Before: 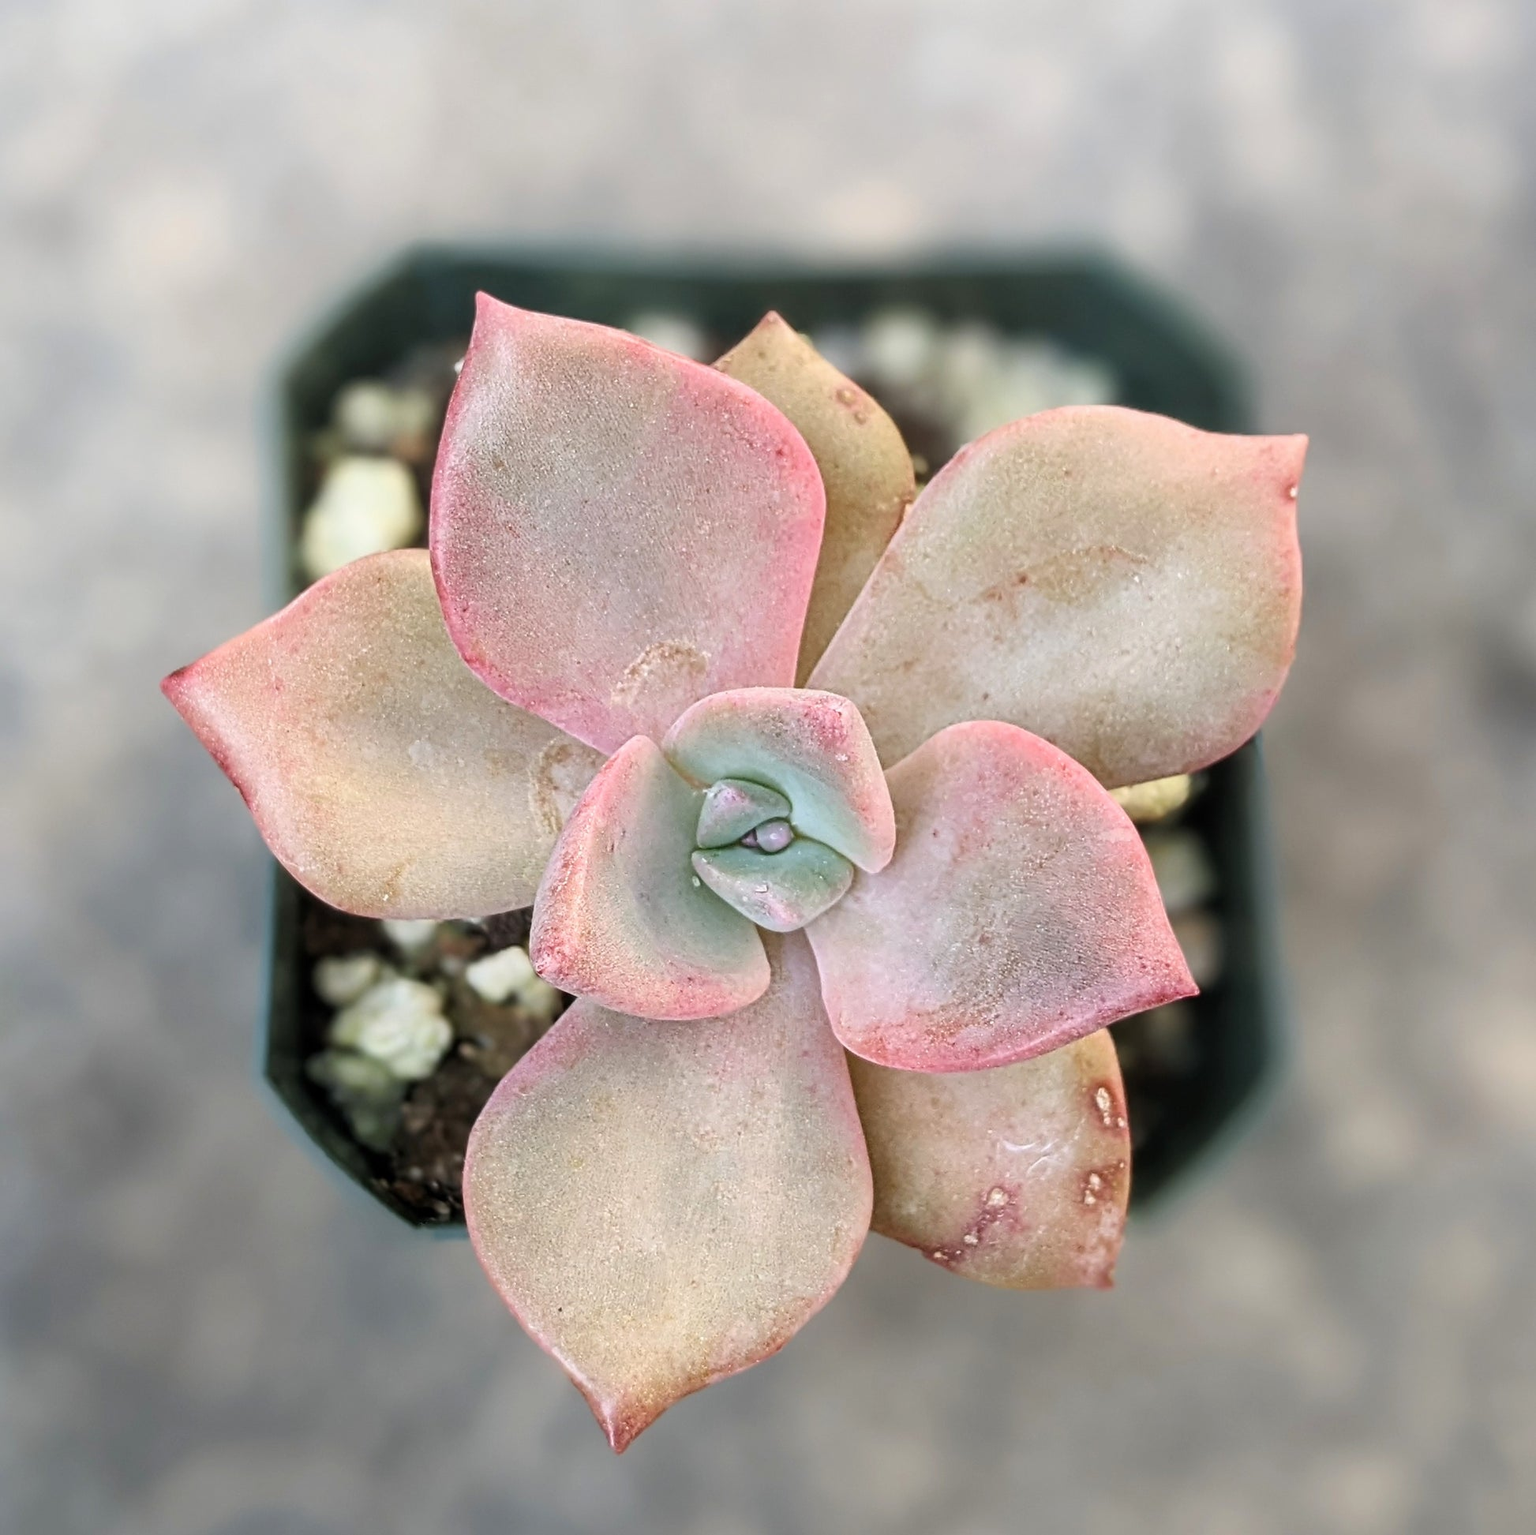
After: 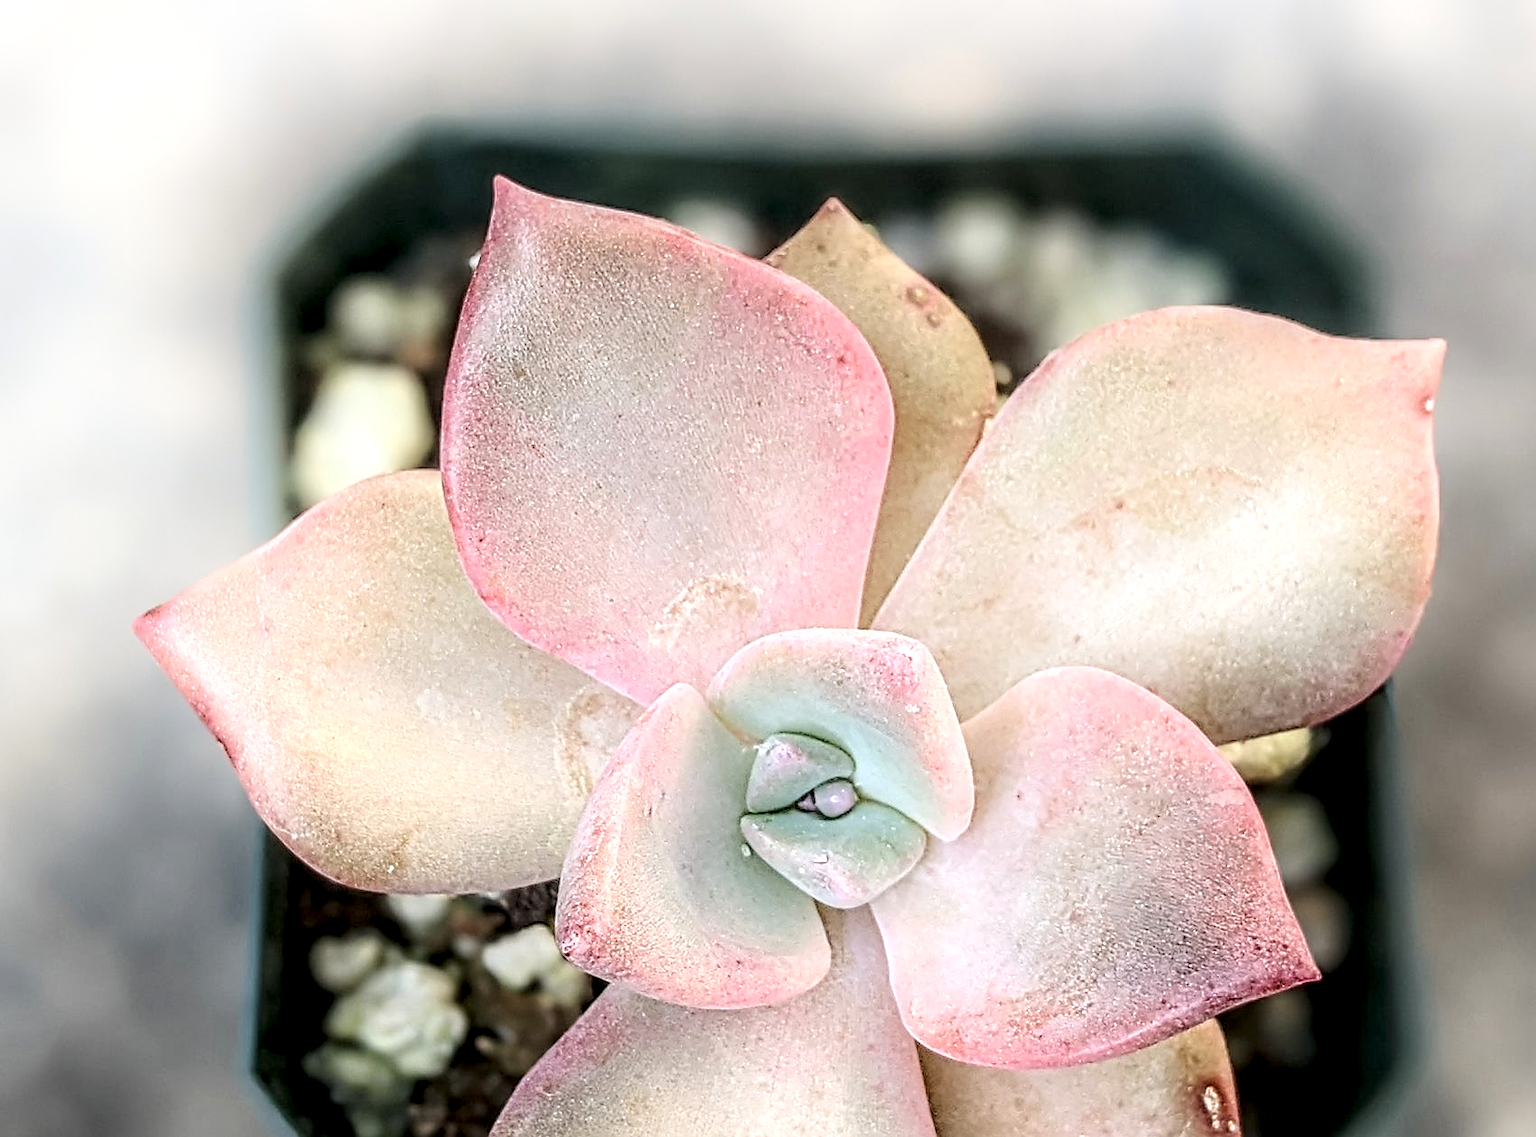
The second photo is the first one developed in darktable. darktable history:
crop: left 2.911%, top 8.999%, right 9.656%, bottom 26.194%
shadows and highlights: shadows -22.16, highlights 98.22, soften with gaussian
local contrast: highlights 15%, shadows 37%, detail 183%, midtone range 0.478
sharpen: on, module defaults
